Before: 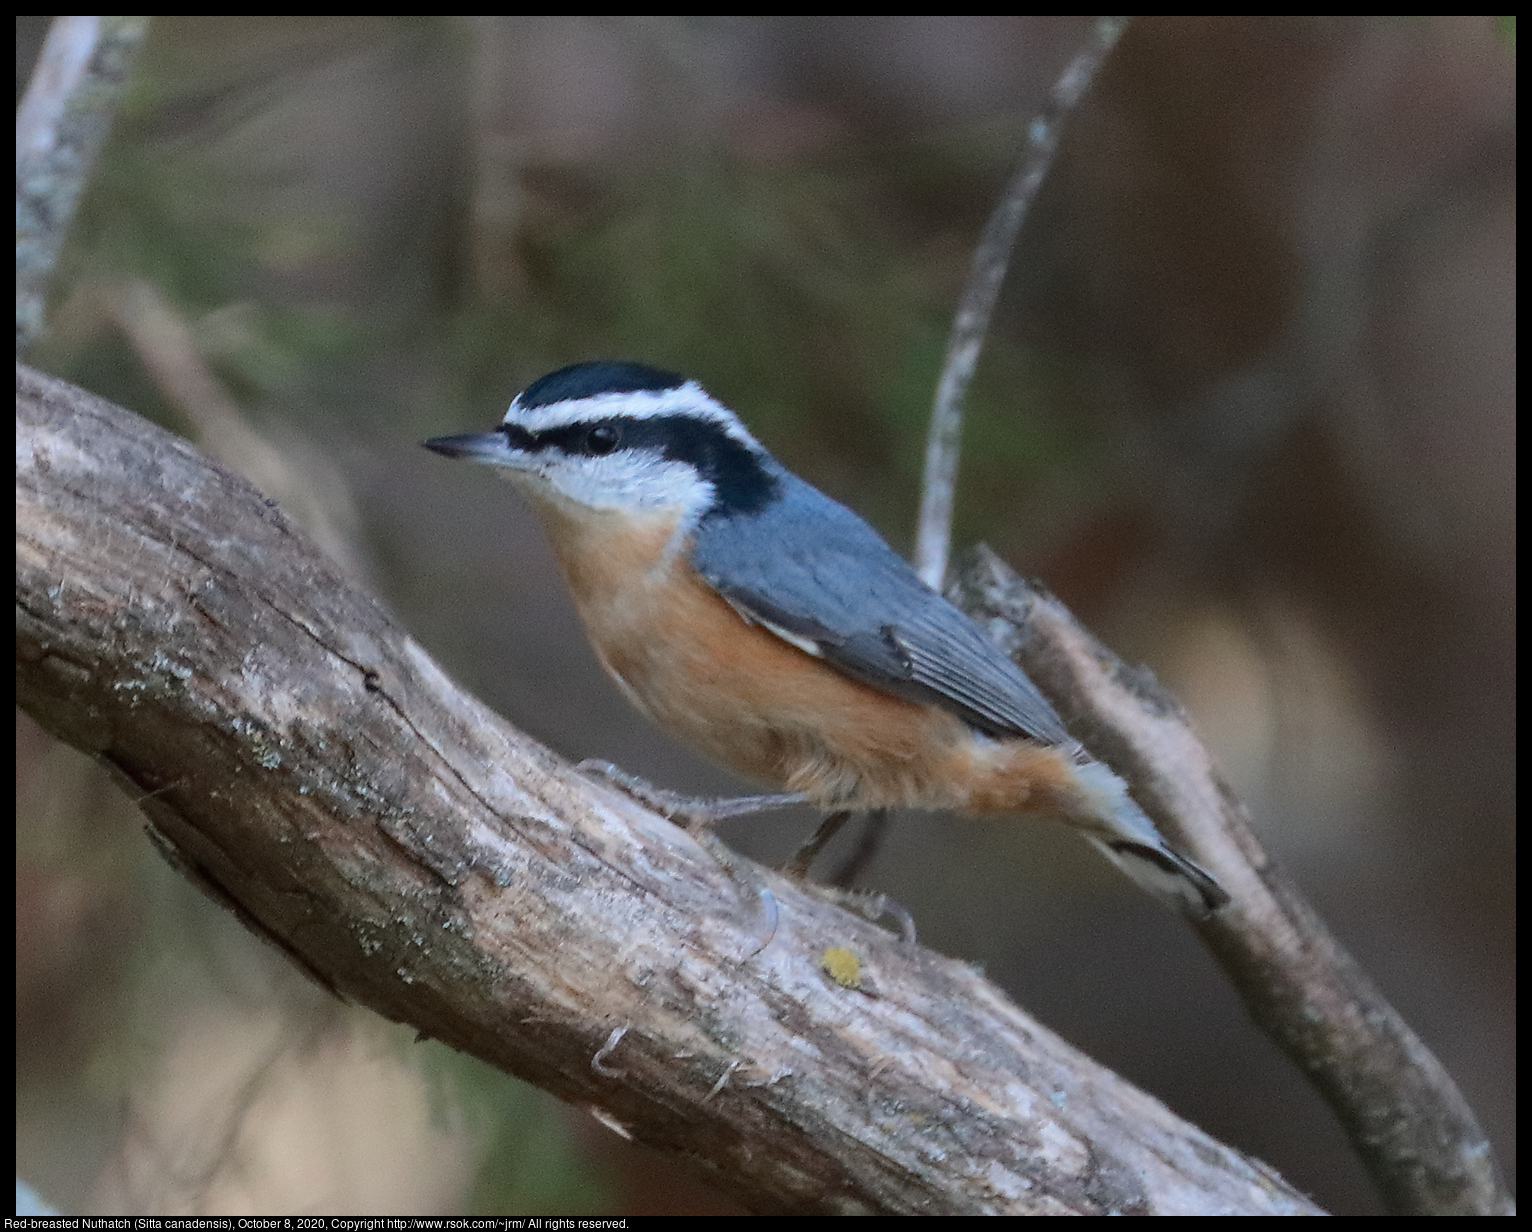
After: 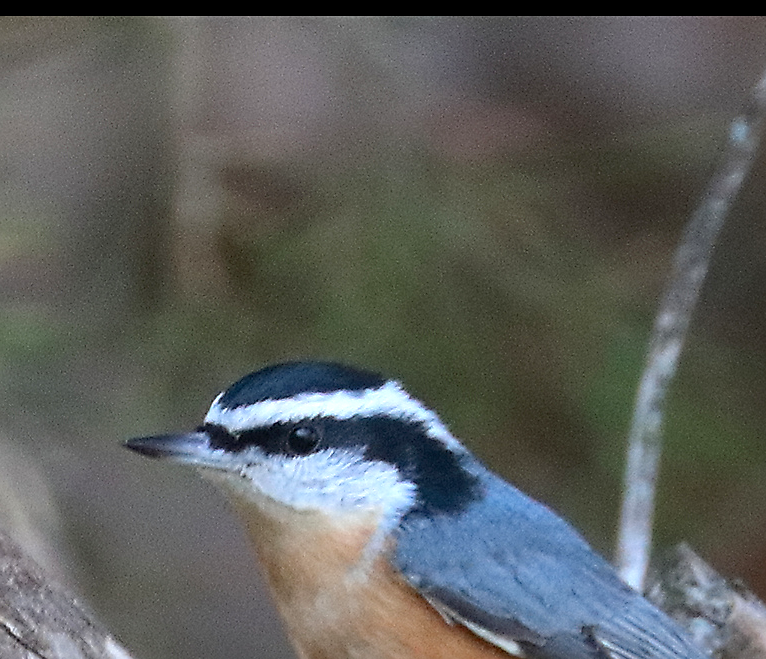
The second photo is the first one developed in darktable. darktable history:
sharpen: on, module defaults
shadows and highlights: shadows 5, soften with gaussian
exposure: black level correction 0.001, exposure 0.5 EV, compensate exposure bias true, compensate highlight preservation false
crop: left 19.556%, right 30.401%, bottom 46.458%
